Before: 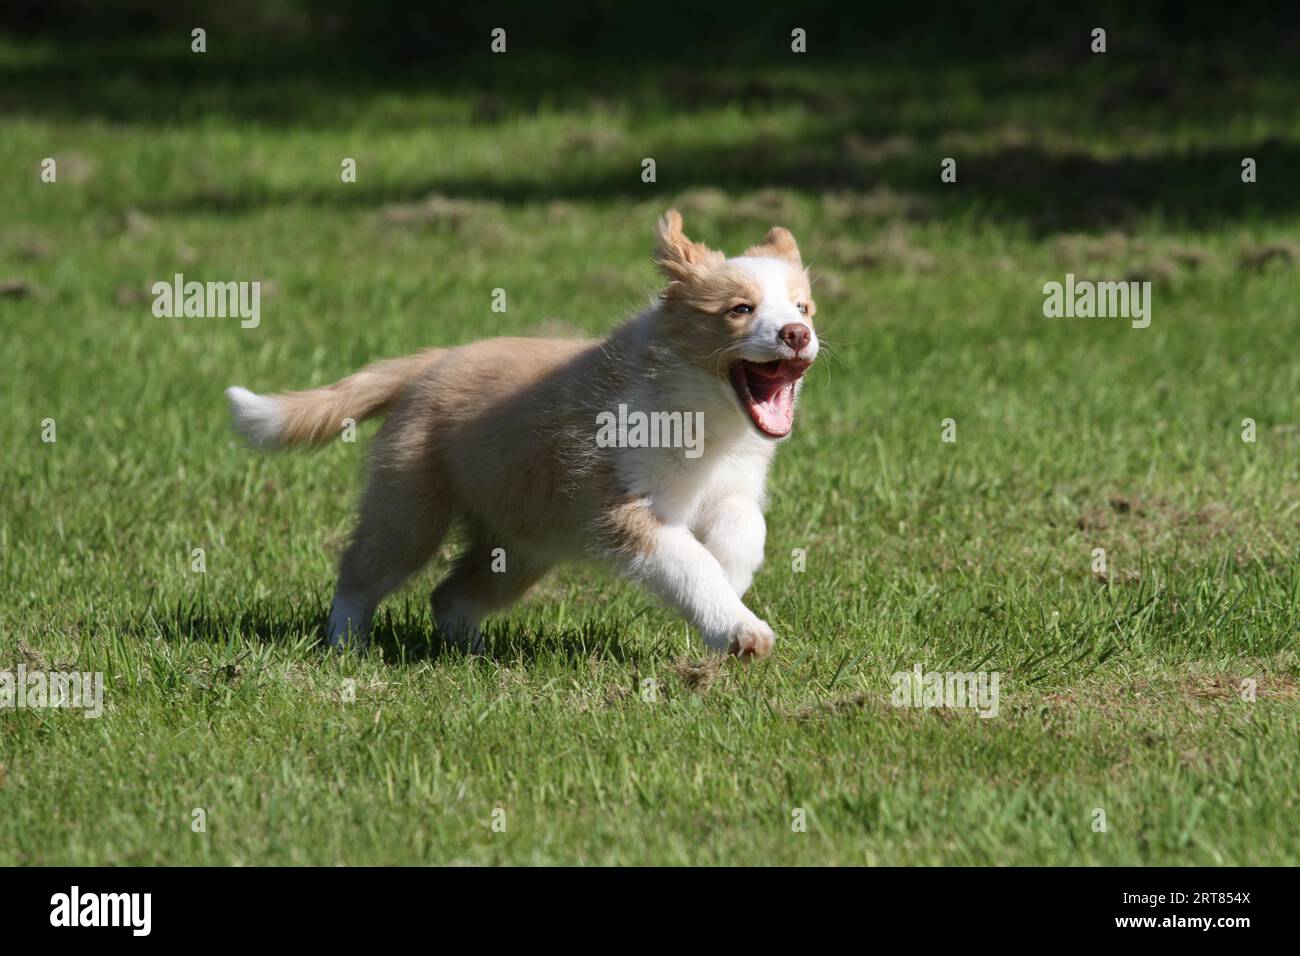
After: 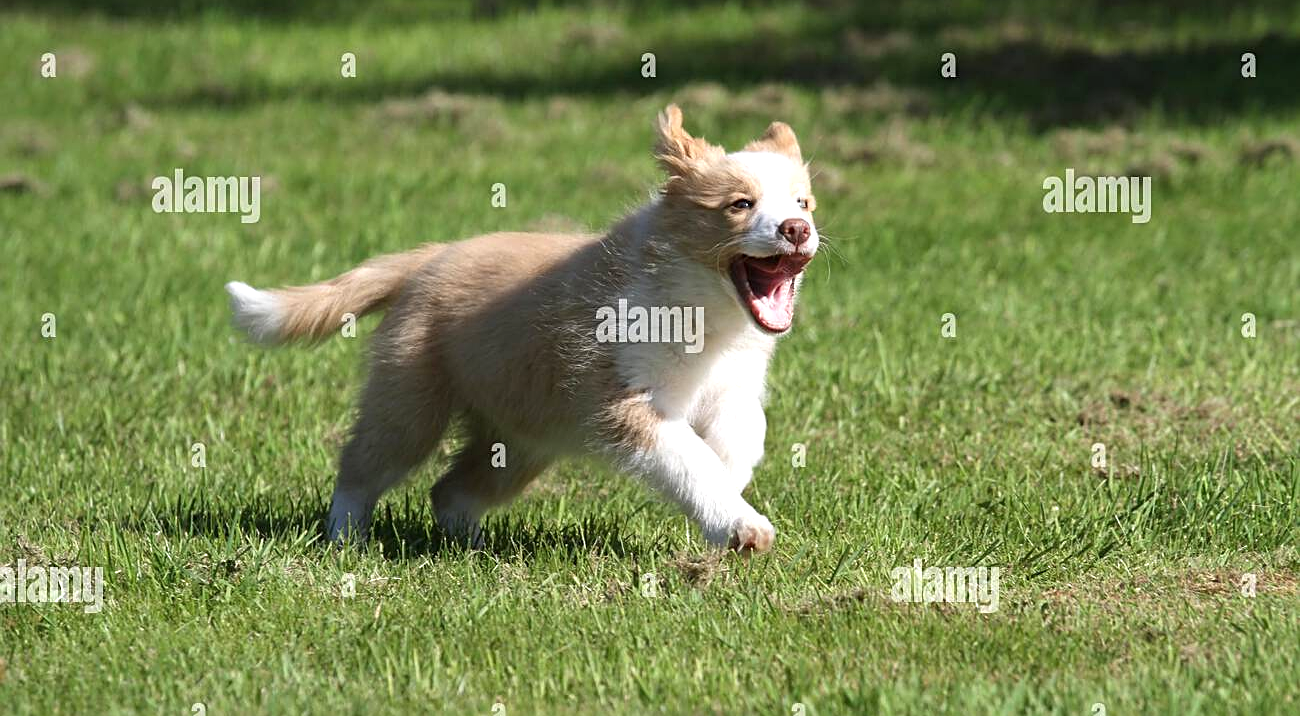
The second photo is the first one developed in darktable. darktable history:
crop: top 11.063%, bottom 13.943%
exposure: exposure 0.472 EV, compensate highlight preservation false
sharpen: on, module defaults
